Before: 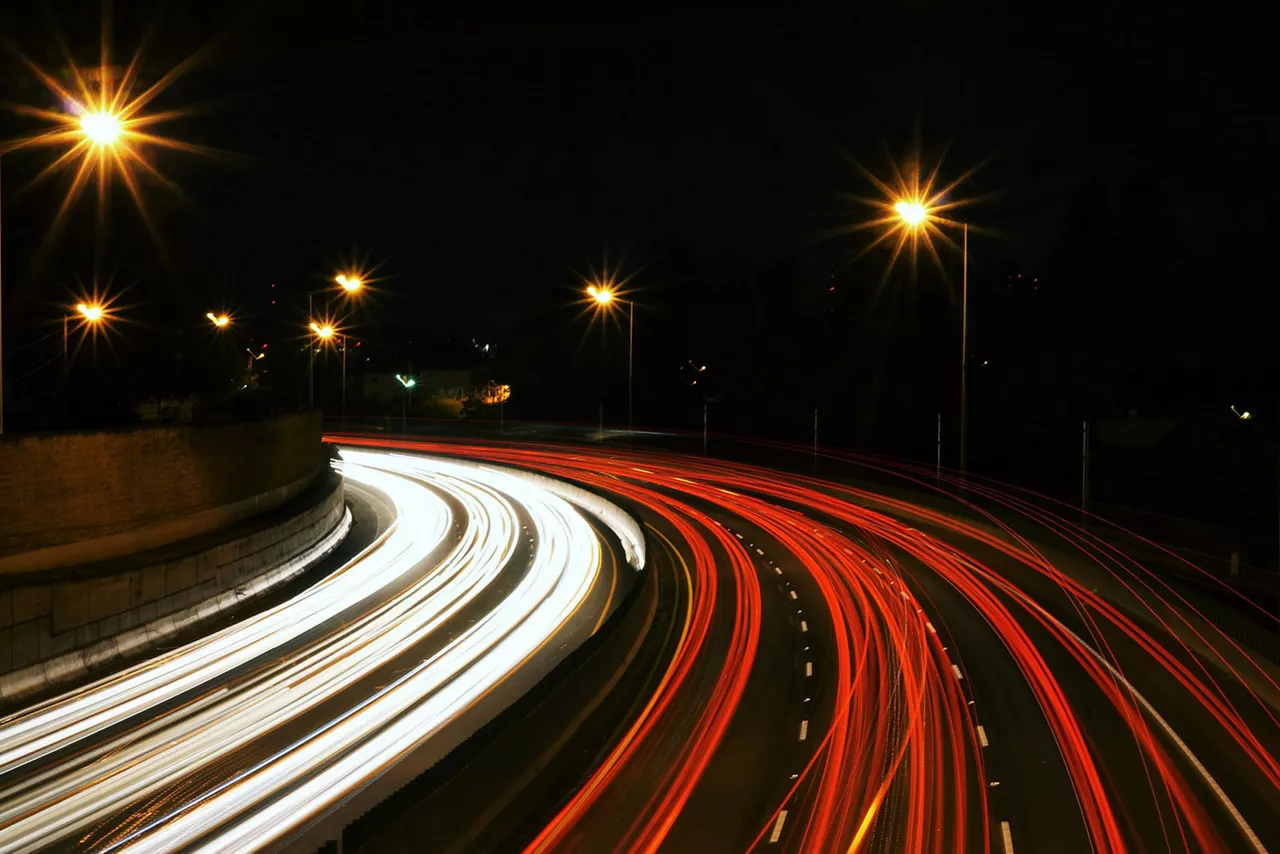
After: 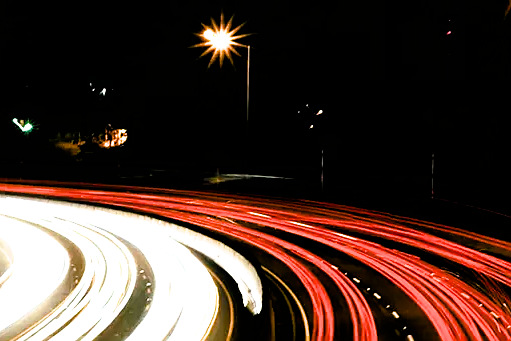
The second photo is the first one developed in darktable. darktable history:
sharpen: on, module defaults
filmic rgb: black relative exposure -3.72 EV, white relative exposure 2.77 EV, dynamic range scaling -5.32%, hardness 3.03
exposure: black level correction 0.001, exposure 0.5 EV, compensate exposure bias true, compensate highlight preservation false
crop: left 30%, top 30%, right 30%, bottom 30%
color balance rgb: perceptual saturation grading › global saturation 25%, perceptual saturation grading › highlights -50%, perceptual saturation grading › shadows 30%, perceptual brilliance grading › global brilliance 12%, global vibrance 20%
